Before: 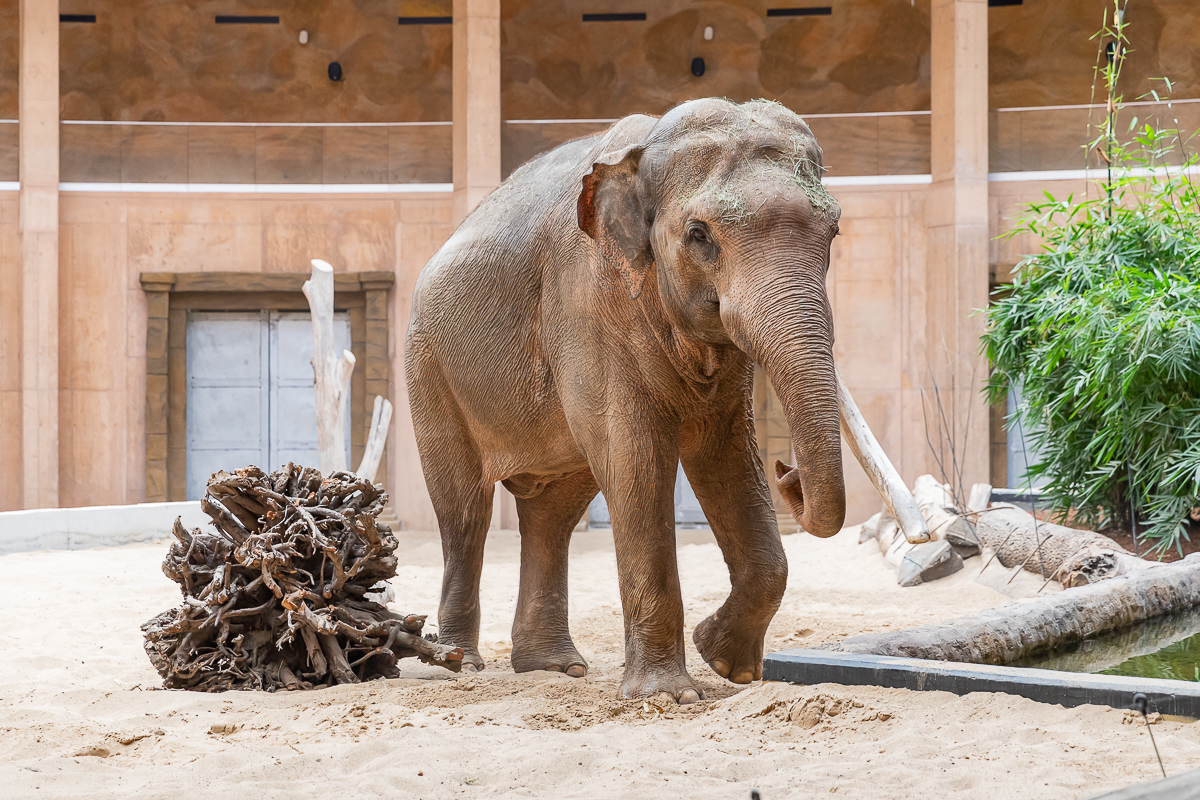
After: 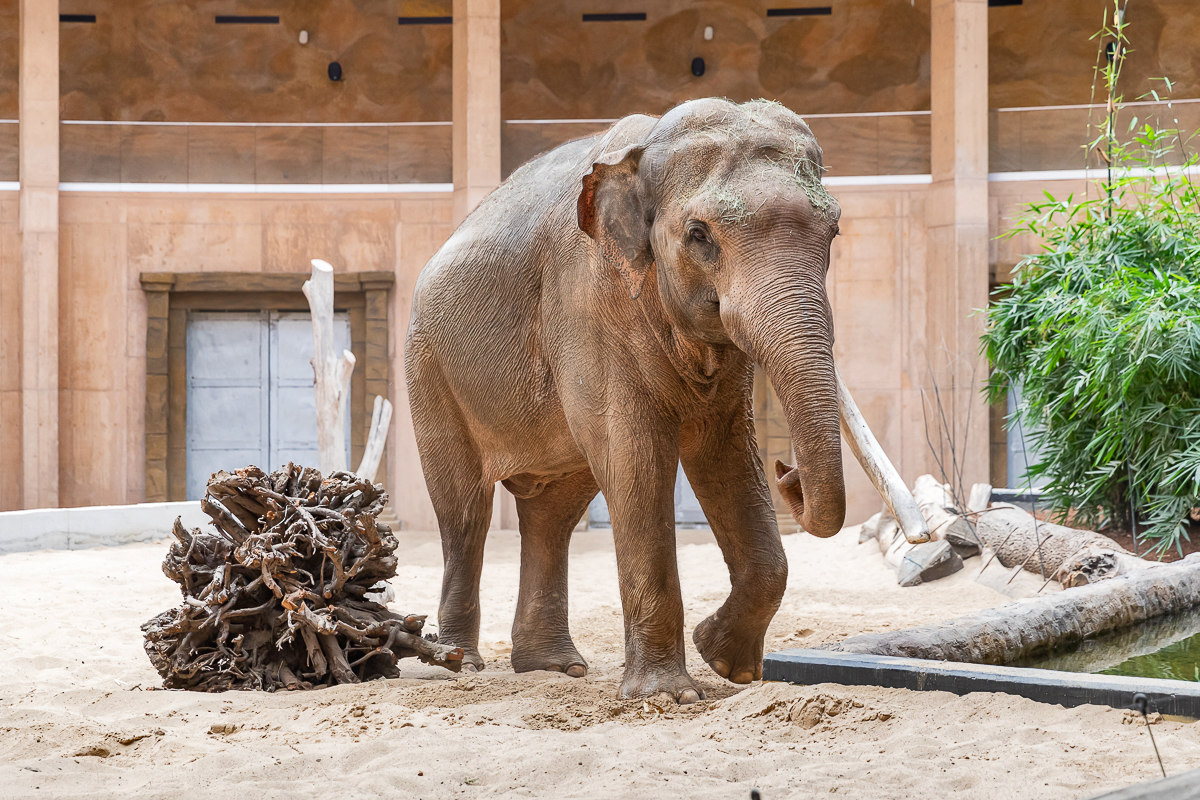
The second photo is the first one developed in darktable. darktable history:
shadows and highlights: shadows 12.31, white point adjustment 1.32, soften with gaussian
